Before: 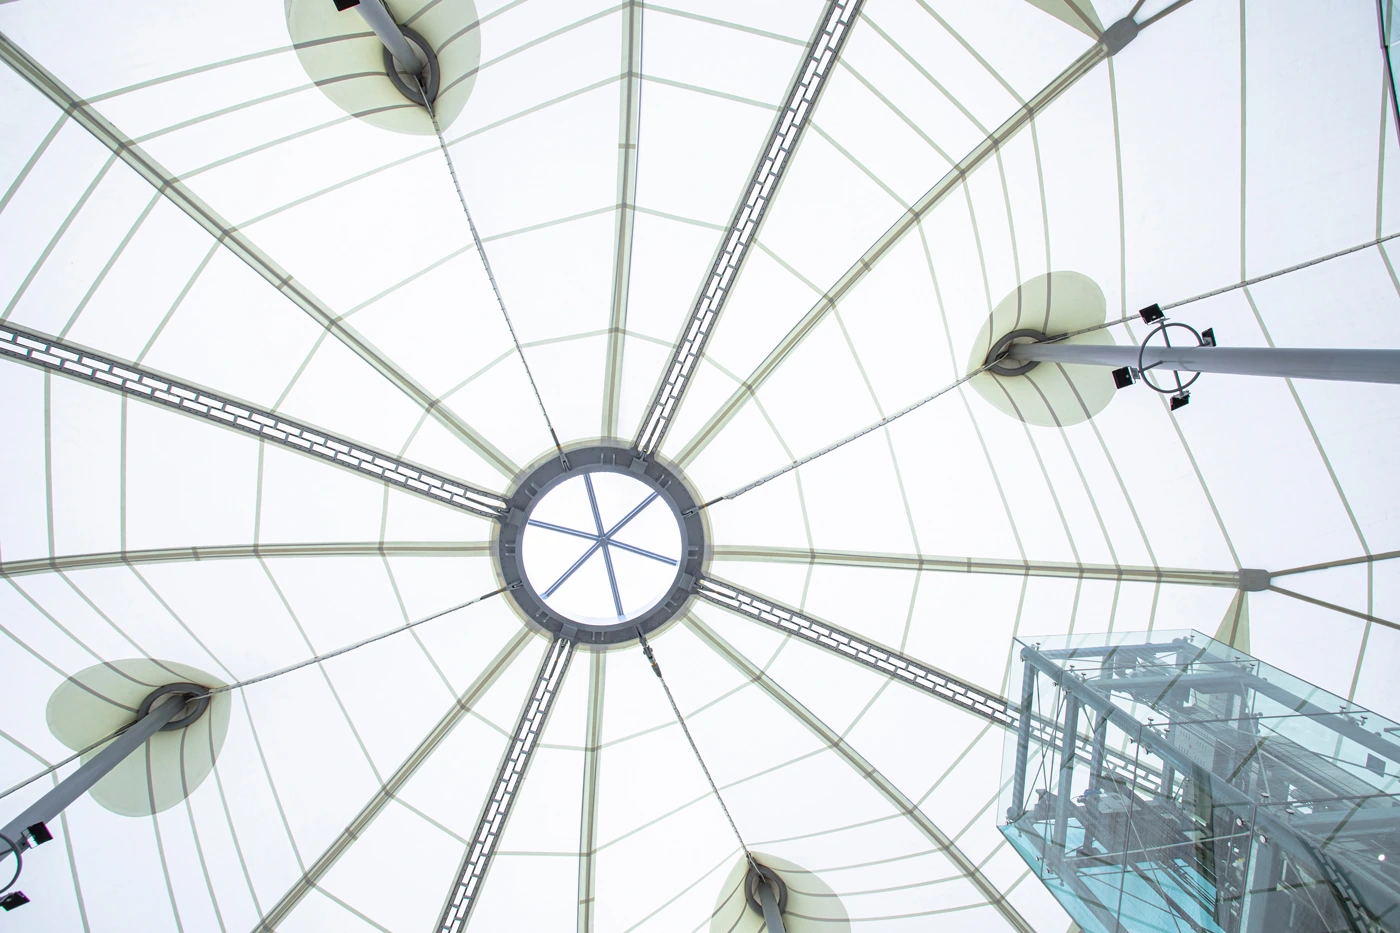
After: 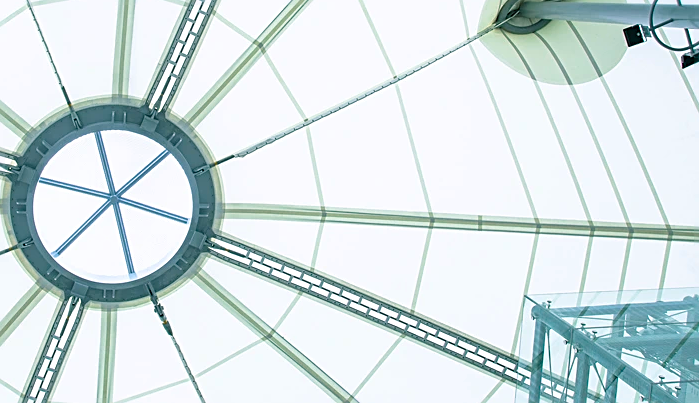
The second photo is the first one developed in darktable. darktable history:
sharpen: on, module defaults
color balance rgb: power › chroma 2.143%, power › hue 168.64°, perceptual saturation grading › global saturation 25.333%
crop: left 34.941%, top 36.666%, right 15.064%, bottom 20.102%
